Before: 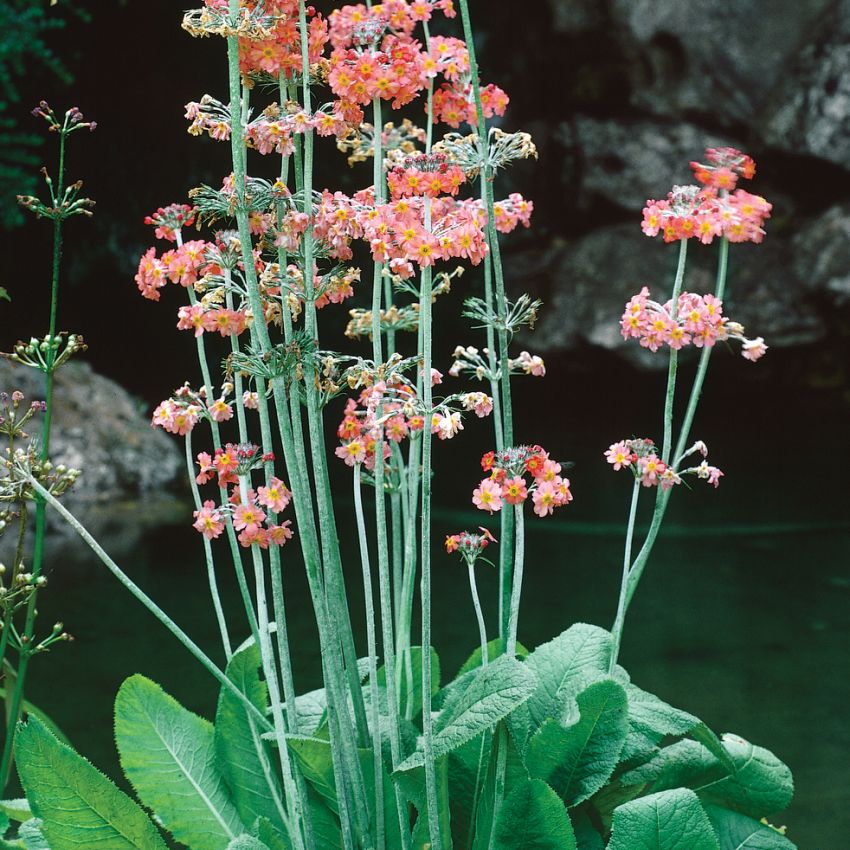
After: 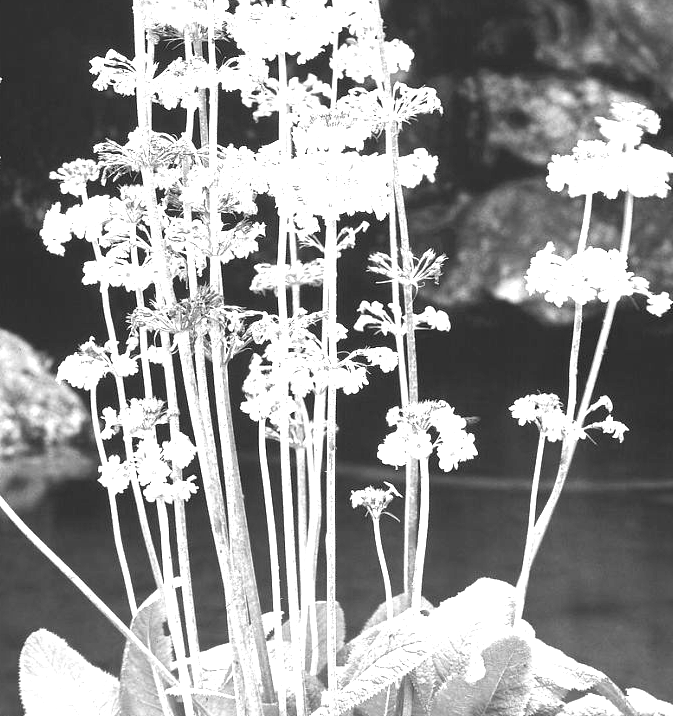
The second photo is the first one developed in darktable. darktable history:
color zones: curves: ch0 [(0.004, 0.588) (0.116, 0.636) (0.259, 0.476) (0.423, 0.464) (0.75, 0.5)]; ch1 [(0, 0) (0.143, 0) (0.286, 0) (0.429, 0) (0.571, 0) (0.714, 0) (0.857, 0)]
crop: left 11.225%, top 5.381%, right 9.565%, bottom 10.314%
exposure: exposure 2.003 EV, compensate highlight preservation false
